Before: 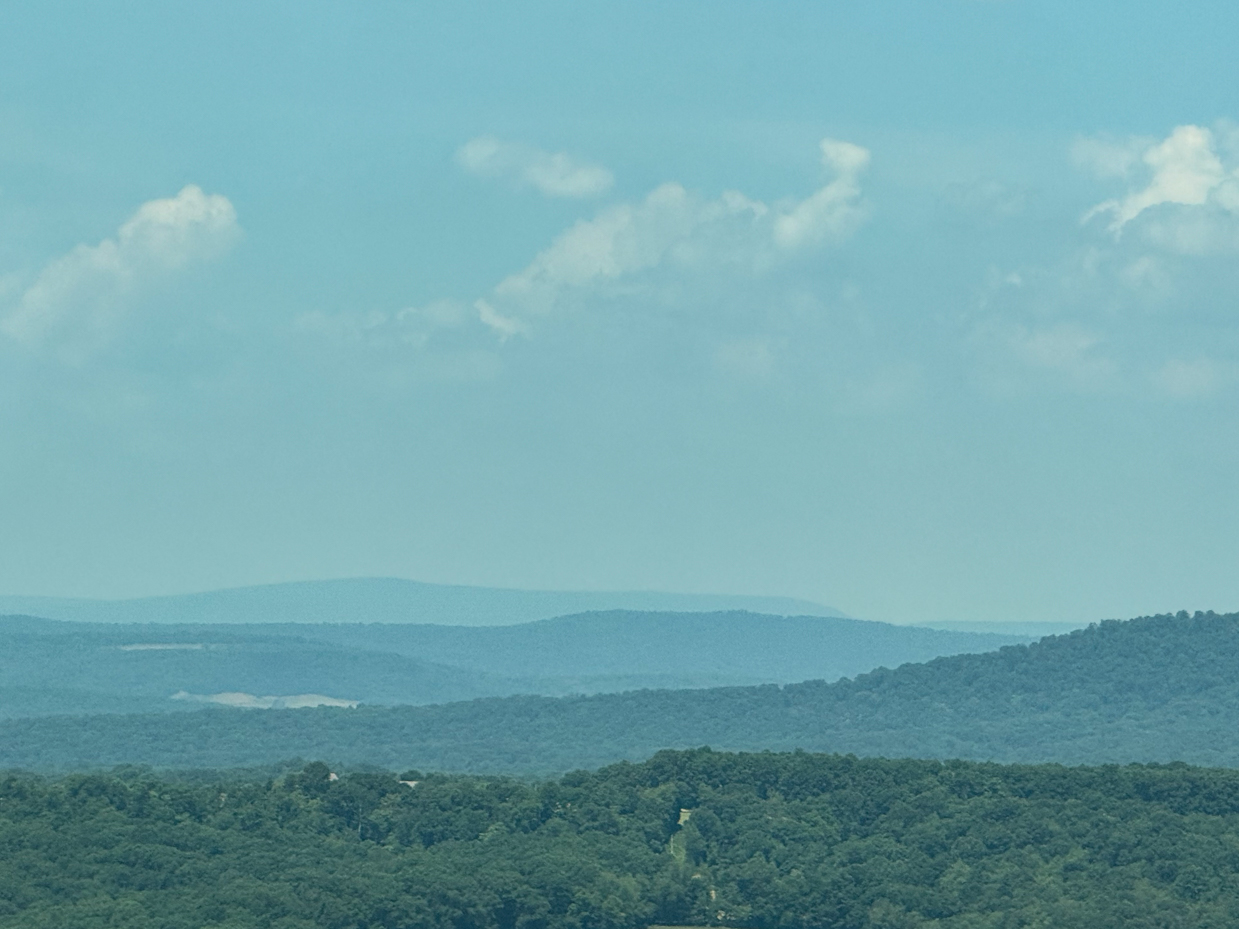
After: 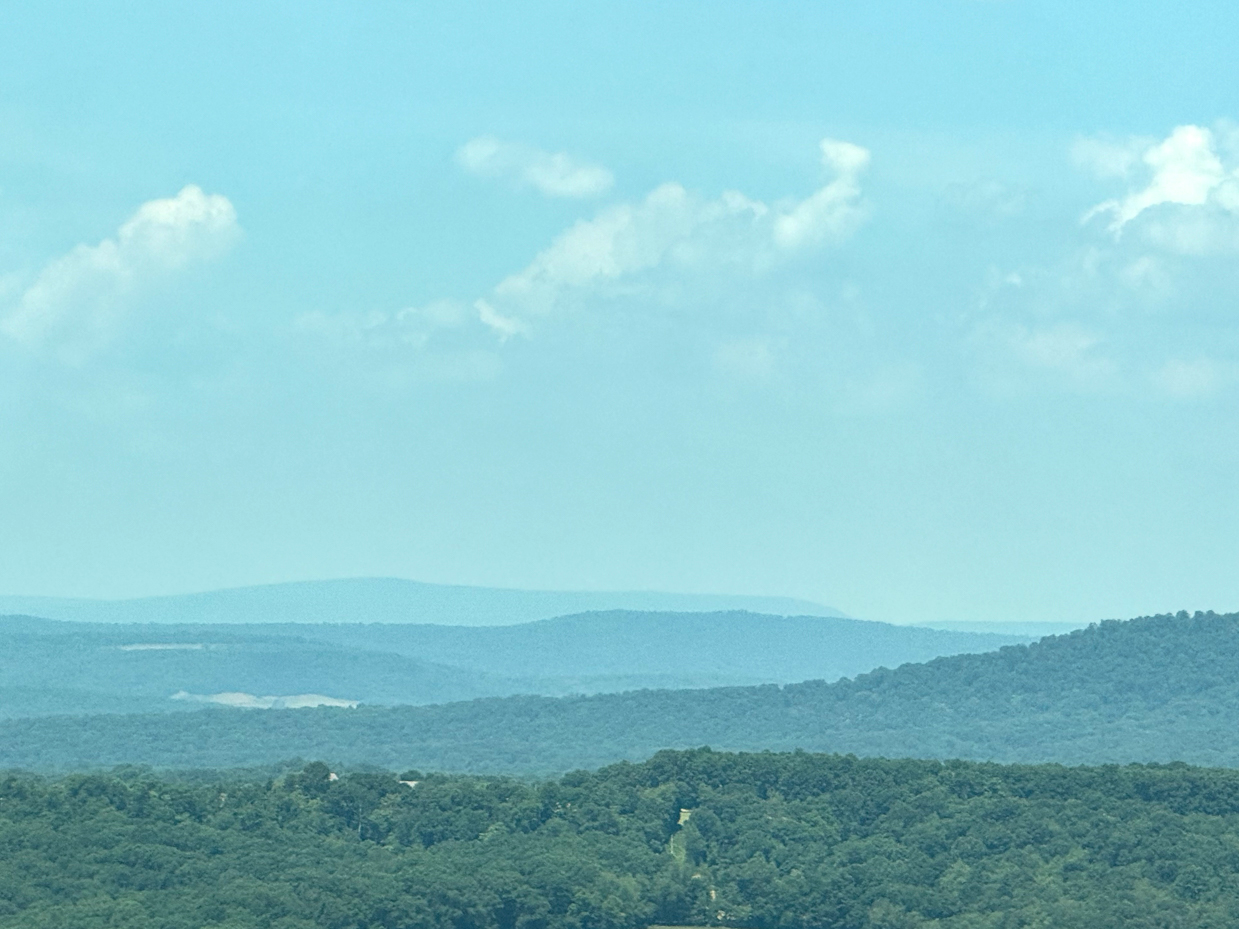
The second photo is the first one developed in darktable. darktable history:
exposure: exposure 0.565 EV, compensate highlight preservation false
